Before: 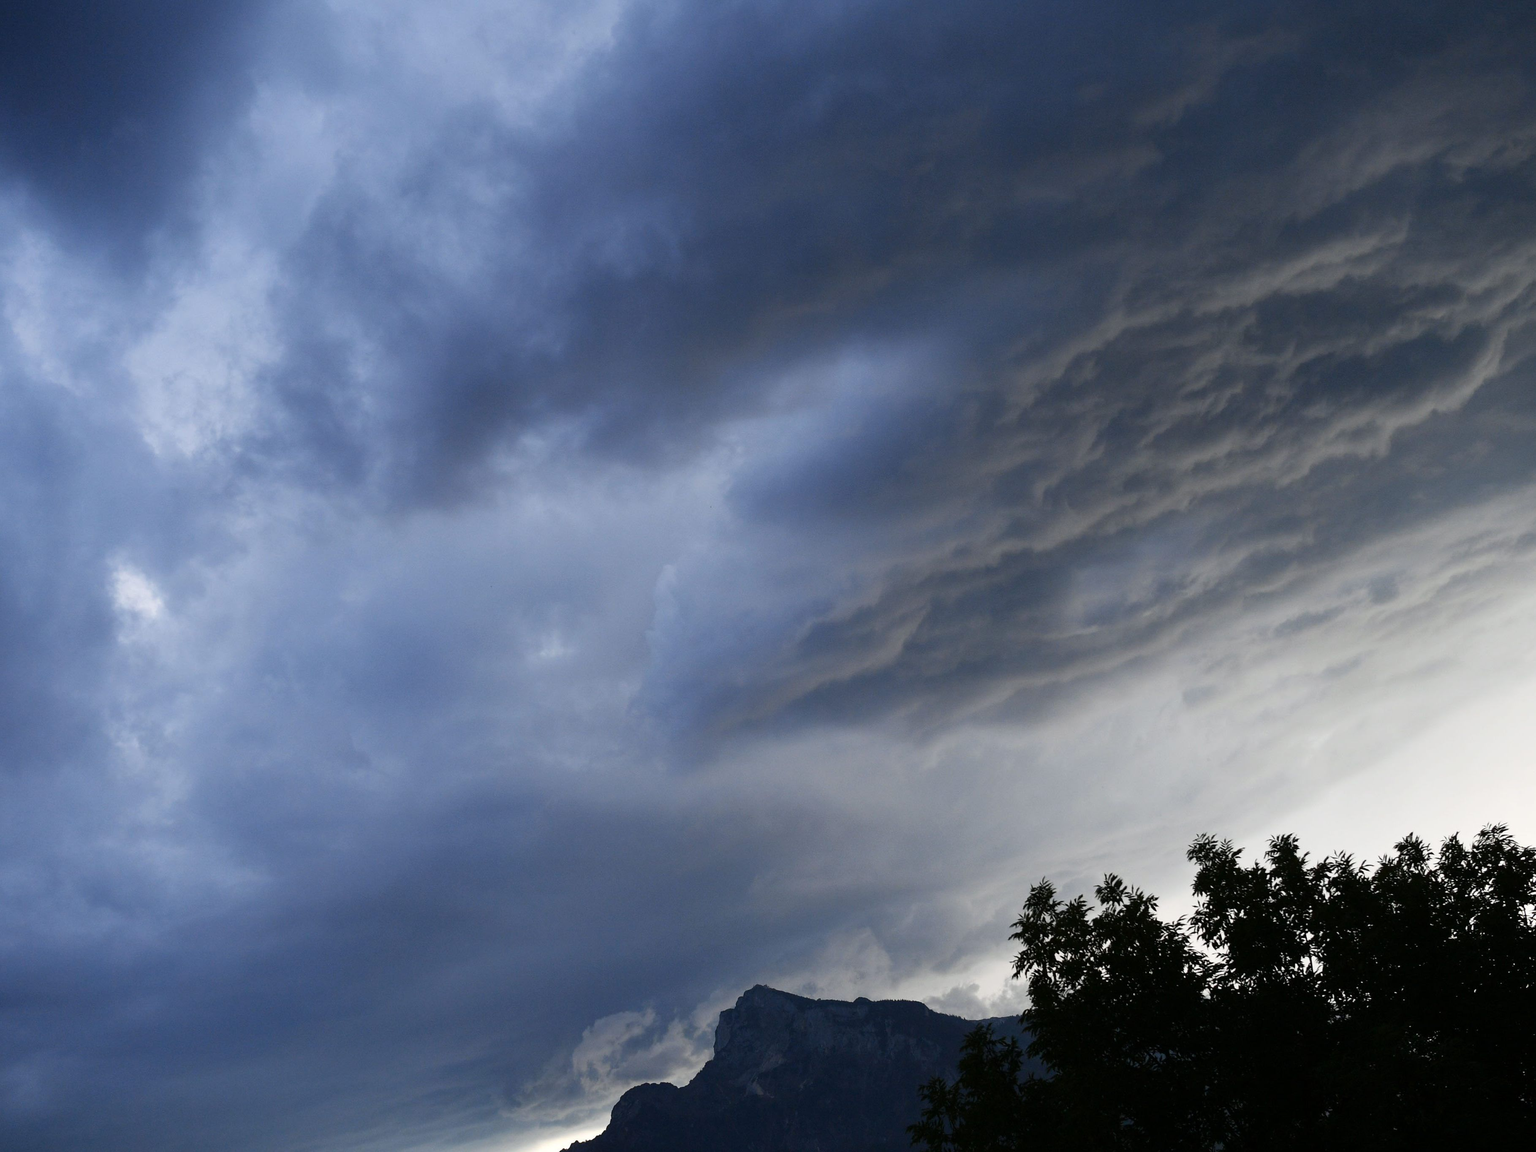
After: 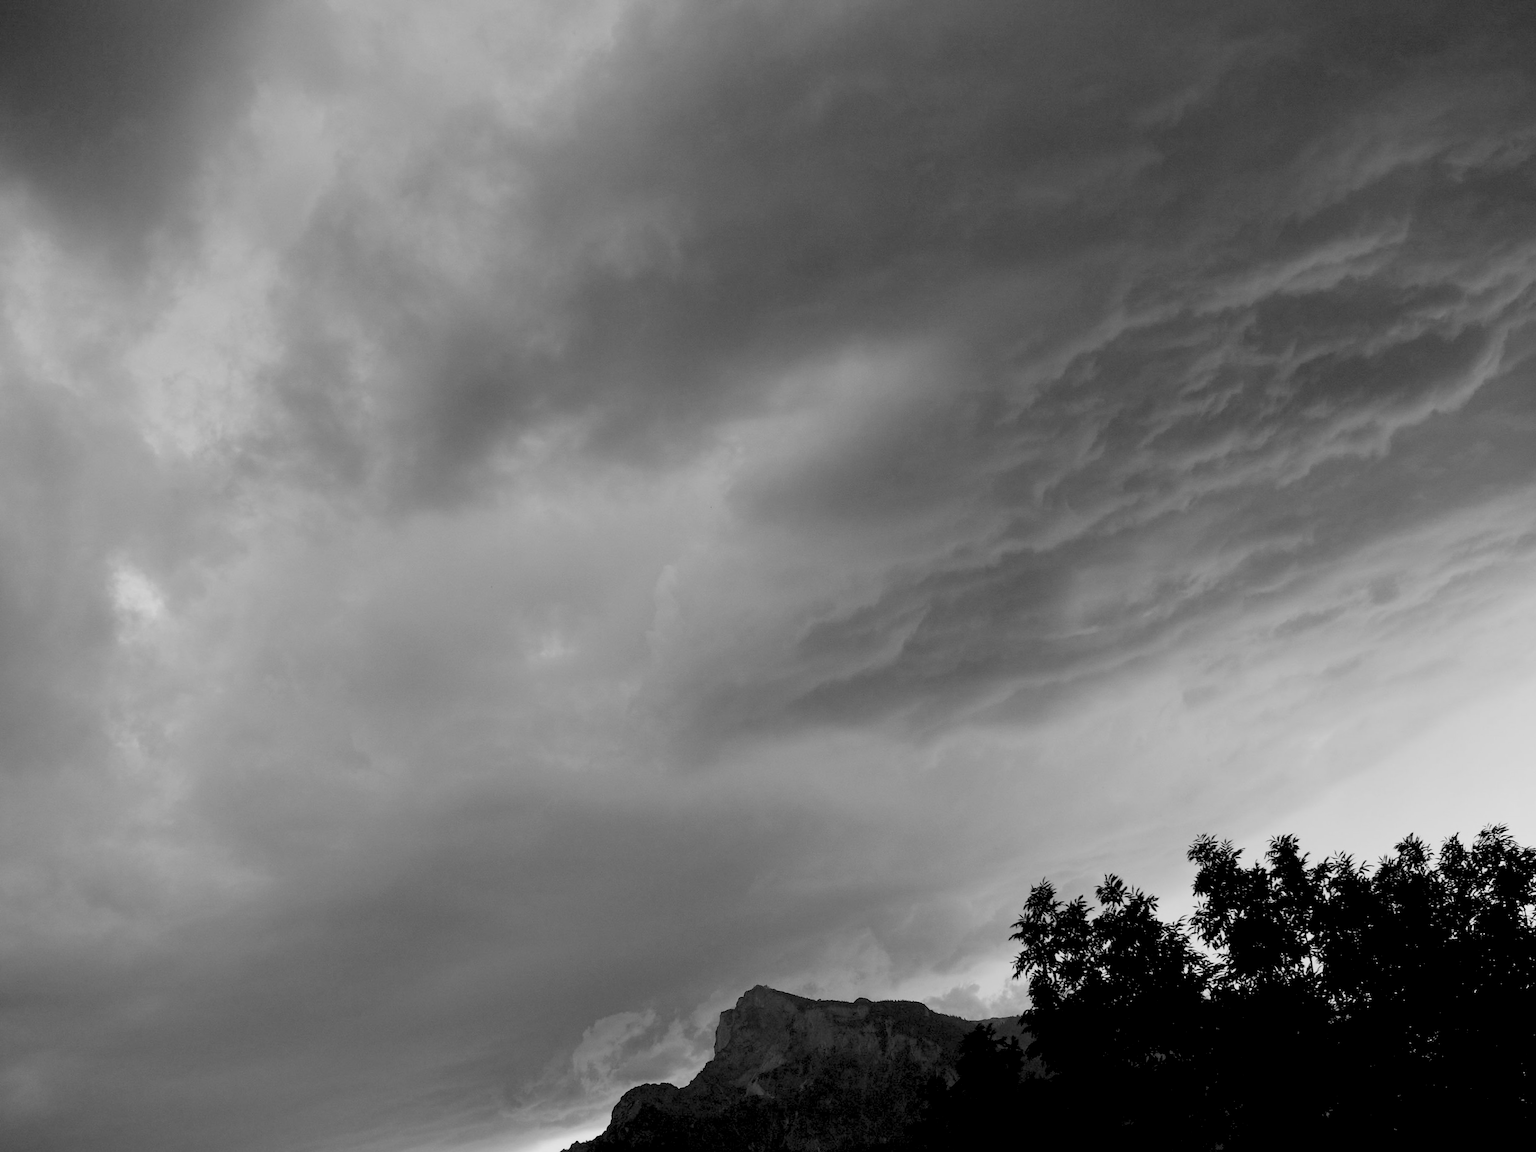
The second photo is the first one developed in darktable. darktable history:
color calibration: output gray [0.21, 0.42, 0.37, 0], gray › normalize channels true, illuminant same as pipeline (D50), adaptation XYZ, x 0.346, y 0.359, gamut compression 0
rgb levels: preserve colors sum RGB, levels [[0.038, 0.433, 0.934], [0, 0.5, 1], [0, 0.5, 1]]
color zones: curves: ch0 [(0.006, 0.385) (0.143, 0.563) (0.243, 0.321) (0.352, 0.464) (0.516, 0.456) (0.625, 0.5) (0.75, 0.5) (0.875, 0.5)]; ch1 [(0, 0.5) (0.134, 0.504) (0.246, 0.463) (0.421, 0.515) (0.5, 0.56) (0.625, 0.5) (0.75, 0.5) (0.875, 0.5)]; ch2 [(0, 0.5) (0.131, 0.426) (0.307, 0.289) (0.38, 0.188) (0.513, 0.216) (0.625, 0.548) (0.75, 0.468) (0.838, 0.396) (0.971, 0.311)]
